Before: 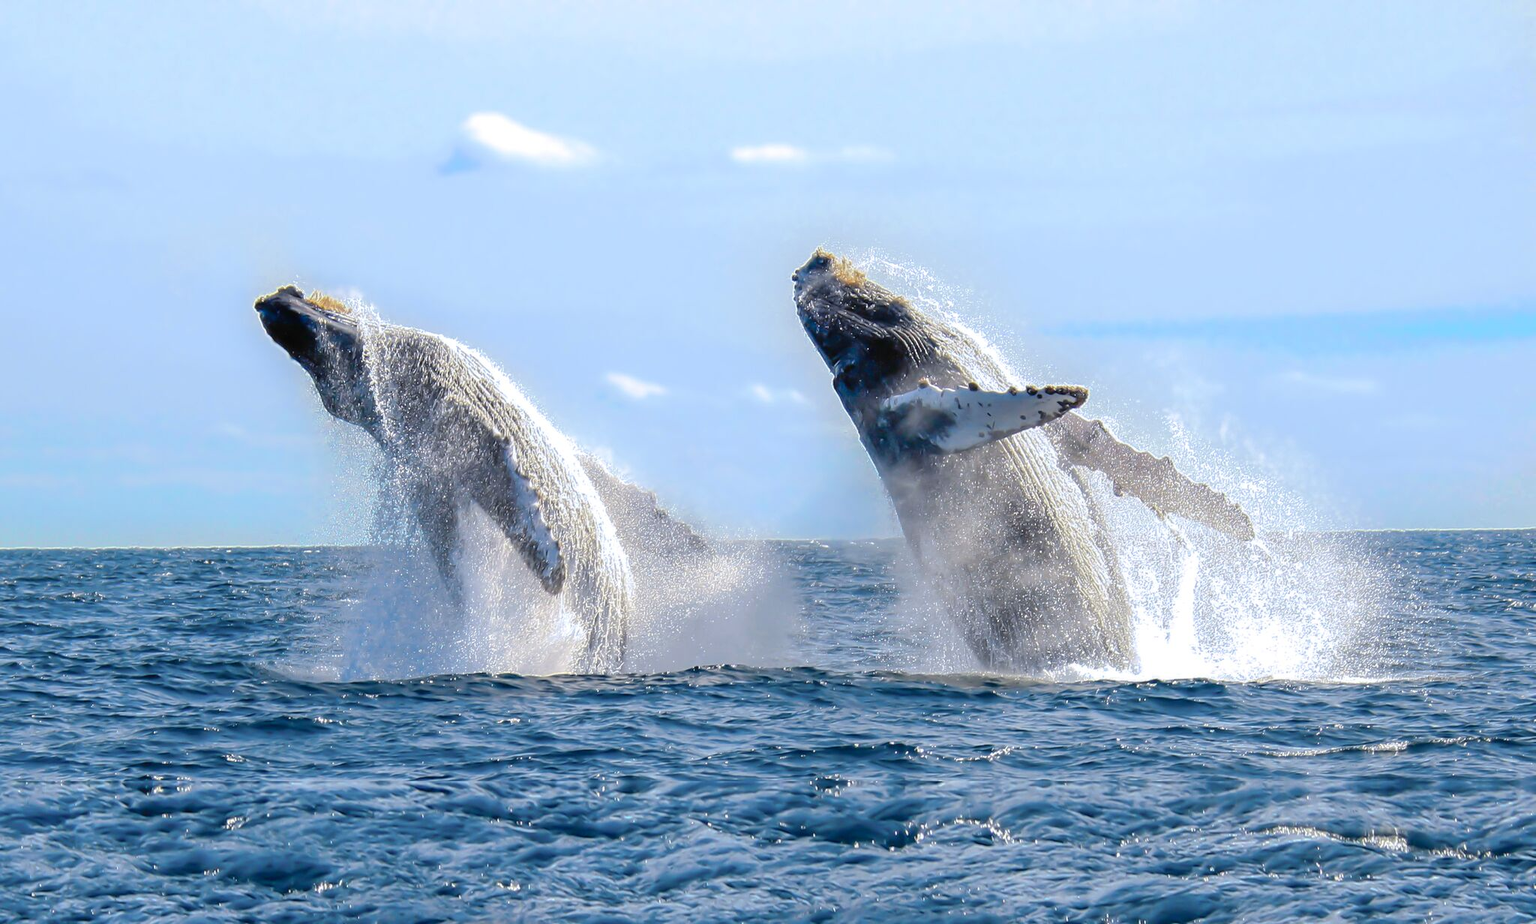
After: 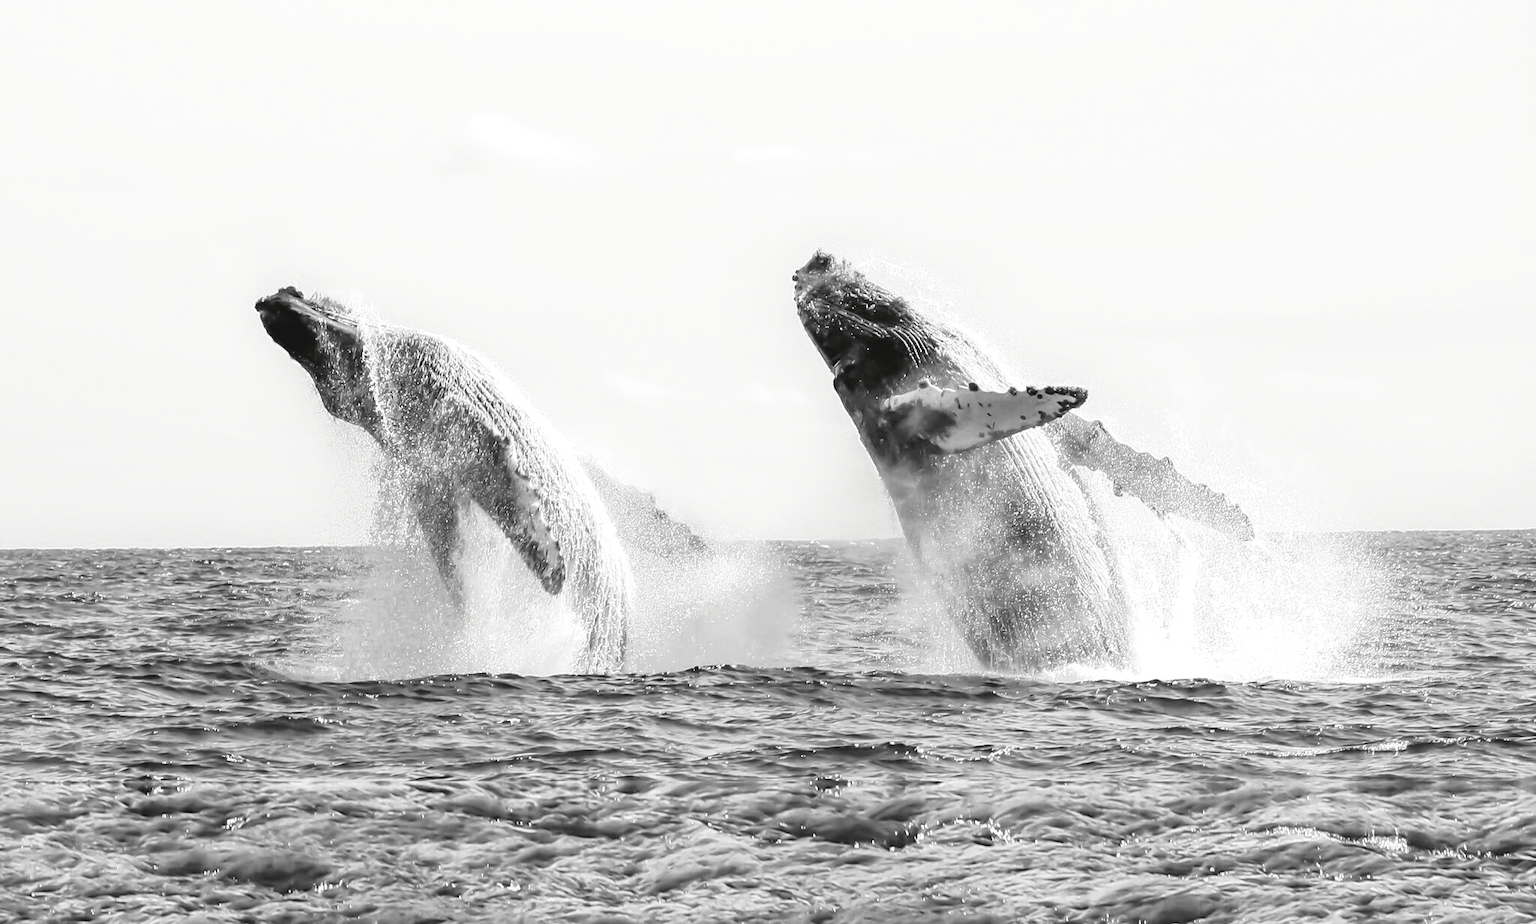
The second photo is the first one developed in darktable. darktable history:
tone curve: curves: ch0 [(0, 0) (0.003, 0.063) (0.011, 0.063) (0.025, 0.063) (0.044, 0.066) (0.069, 0.071) (0.1, 0.09) (0.136, 0.116) (0.177, 0.144) (0.224, 0.192) (0.277, 0.246) (0.335, 0.311) (0.399, 0.399) (0.468, 0.49) (0.543, 0.589) (0.623, 0.709) (0.709, 0.827) (0.801, 0.918) (0.898, 0.969) (1, 1)], preserve colors none
color look up table: target L [91.64, 85.98, 79.52, 81.33, 82.41, 74.05, 71.22, 68.74, 41.55, 42.1, 43.46, 37.41, 33.18, 19.87, 6.319, 200.09, 76.61, 62.72, 66.74, 64.99, 58.12, 52.54, 46.43, 32.75, 19.87, 10.27, 93.05, 87.41, 90.24, 73.19, 67, 64.99, 80.6, 79.88, 83.12, 63.73, 45.09, 36.57, 33.18, 15.16, 34.59, 13.23, 94.45, 82.76, 67.37, 70.48, 49.1, 51.75, 23.97], target a [-0.1, -0.003, -0.002, 0, -0.002, 0, 0.001, 0.001, 0, 0.001, 0.001, 0.001, 0, 0, -0.229, 0, -0.002, 0.001 ×5, 0 ×4, -0.003, -0.101, -0.101, 0.001, 0.001, 0.001, 0, 0, -0.001, 0.001, 0.001, 0, 0, 0, 0.001, 0, -0.1, 0, 0, 0.001, 0.001, 0.001, 0], target b [1.238, 0.026, 0.025, 0.003, 0.026, 0.003, -0.004, -0.004, 0, -0.004, -0.004, -0.004, -0.001, -0.001, 2.828, 0, 0.025, -0.004 ×5, 0, -0.001, -0.001, 0, 0.025, 1.251, 1.242, -0.004, -0.004, -0.004, 0.003, 0.003, 0.003, -0.004, -0.004, -0.001, -0.001, 0.005, -0.004, 0.005, 1.23, 0.003, 0.003, -0.004, -0.004, -0.004, -0.001], num patches 49
